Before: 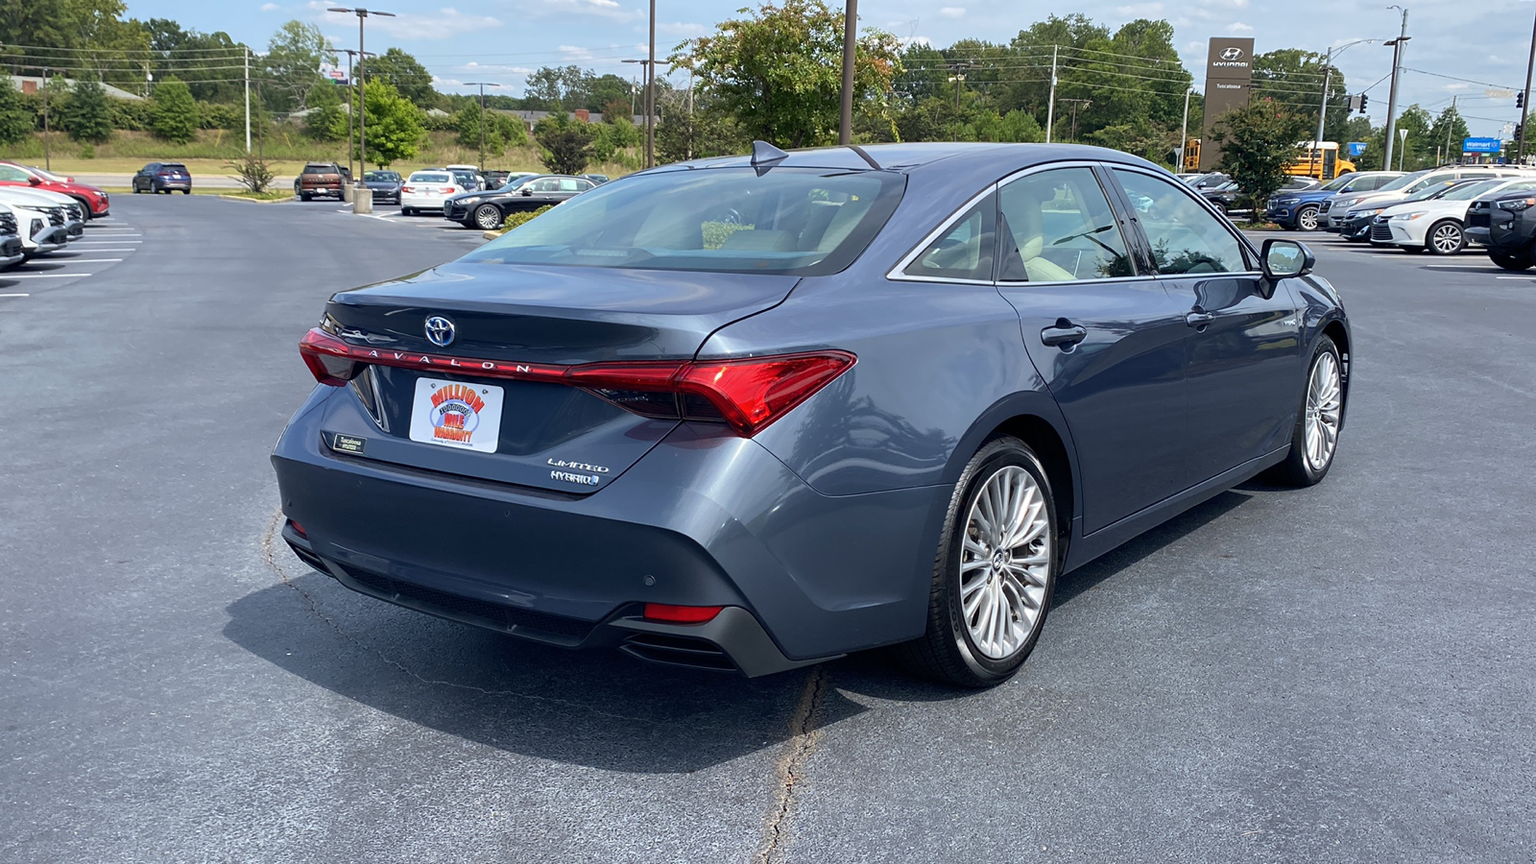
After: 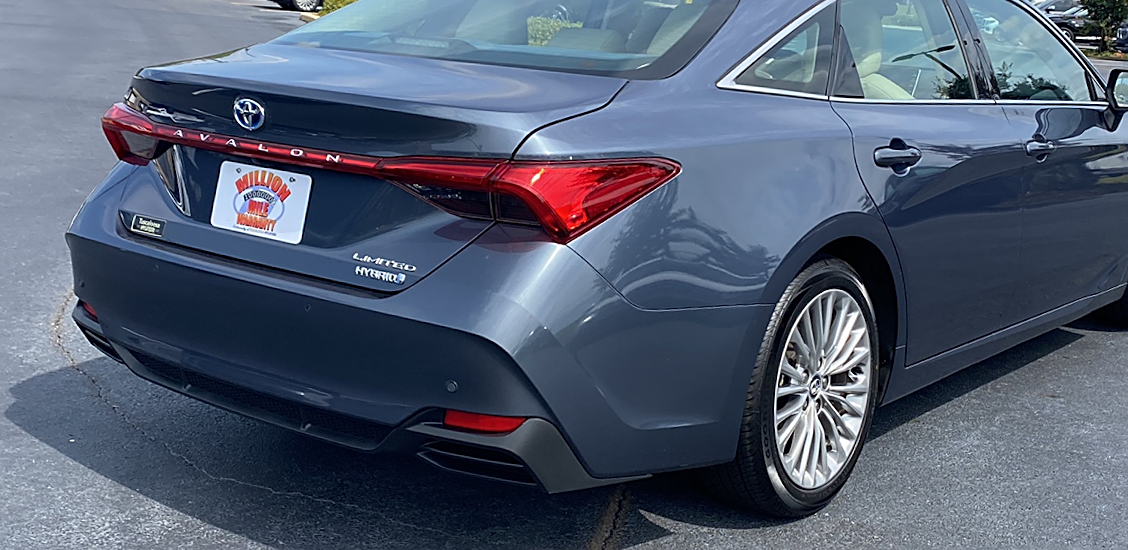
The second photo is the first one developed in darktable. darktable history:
sharpen: on, module defaults
crop and rotate: angle -3.37°, left 9.79%, top 20.73%, right 12.42%, bottom 11.82%
